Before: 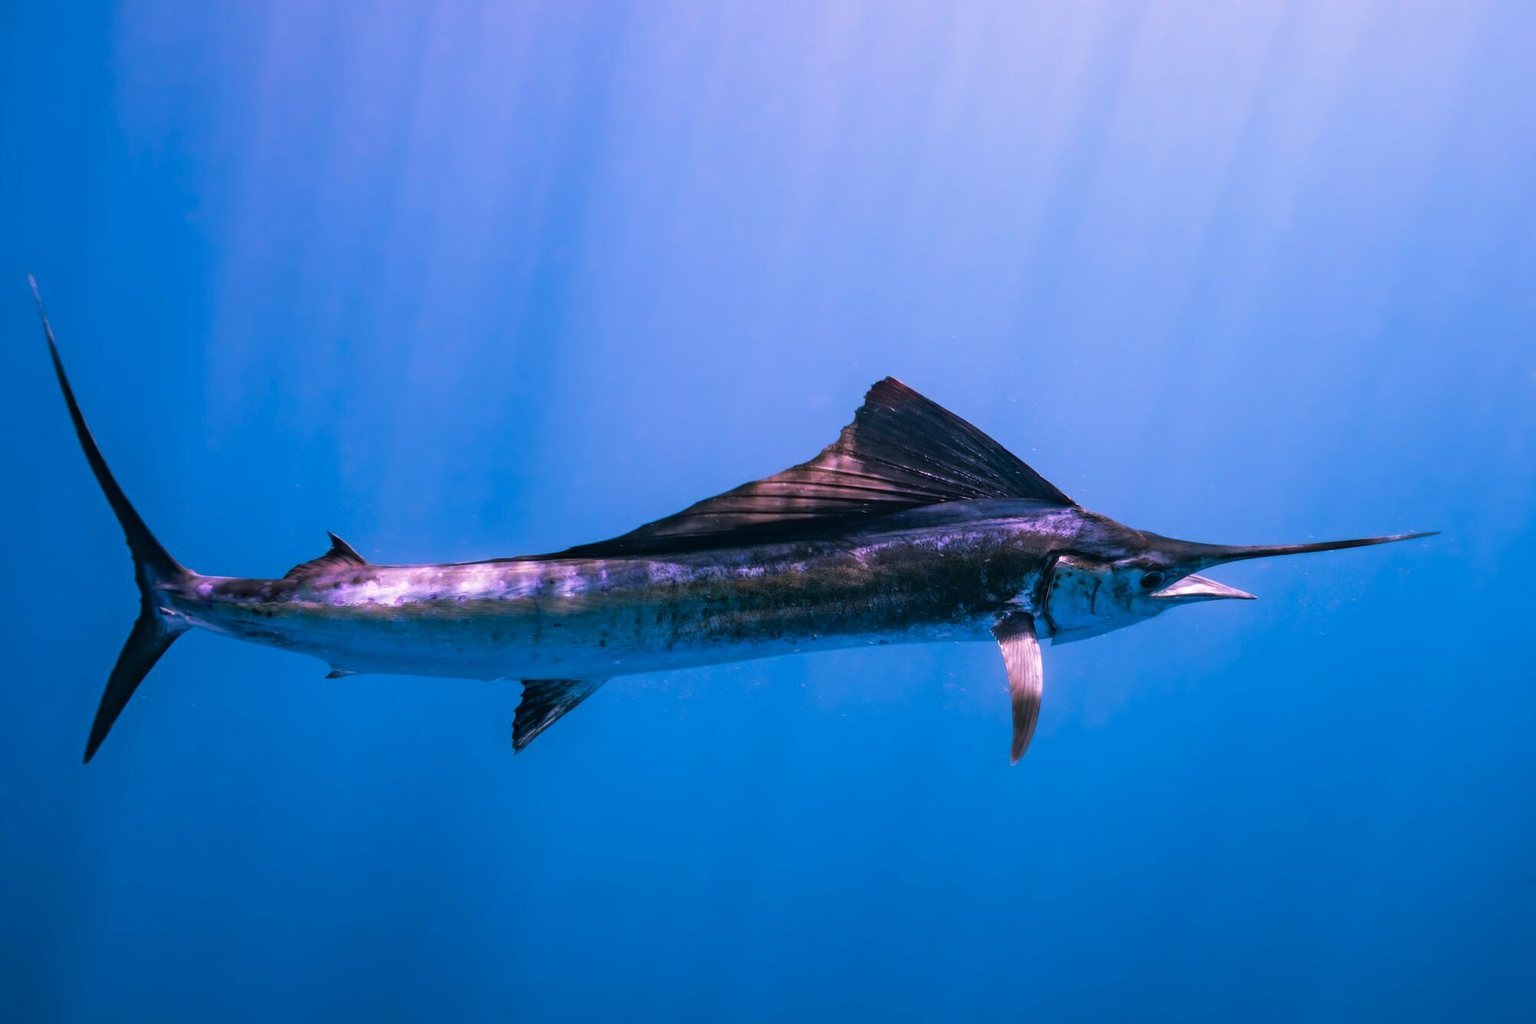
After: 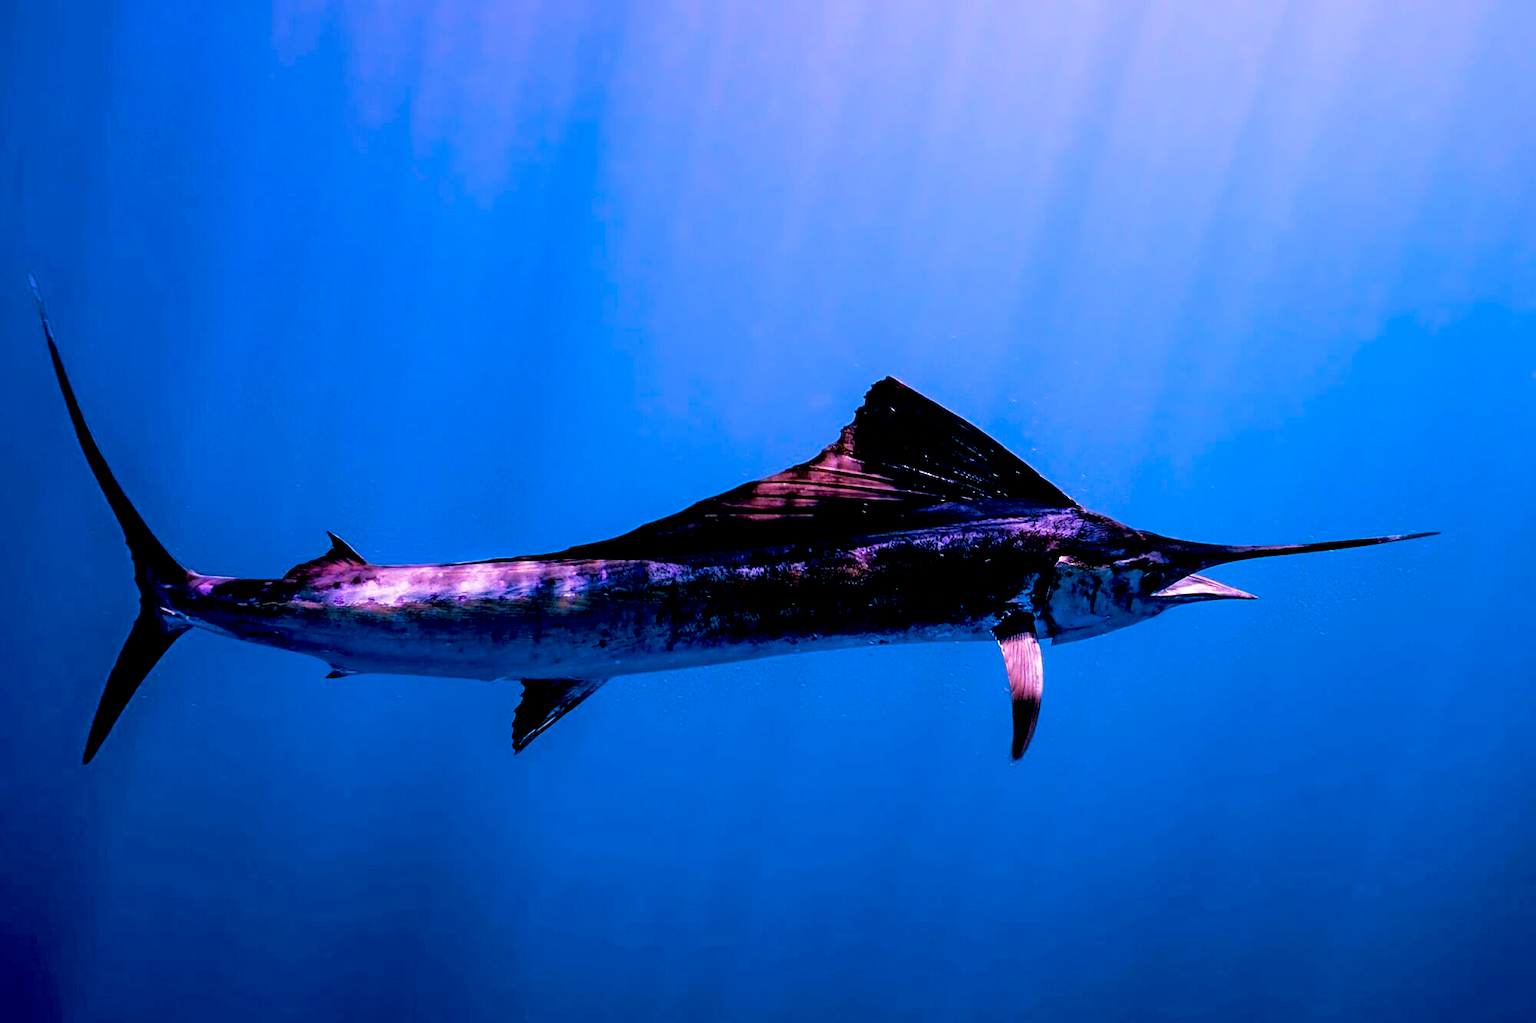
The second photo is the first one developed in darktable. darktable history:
sharpen: on, module defaults
velvia: on, module defaults
color balance rgb: perceptual saturation grading › global saturation 25%, global vibrance 20%
exposure: black level correction 0.056, compensate highlight preservation false
